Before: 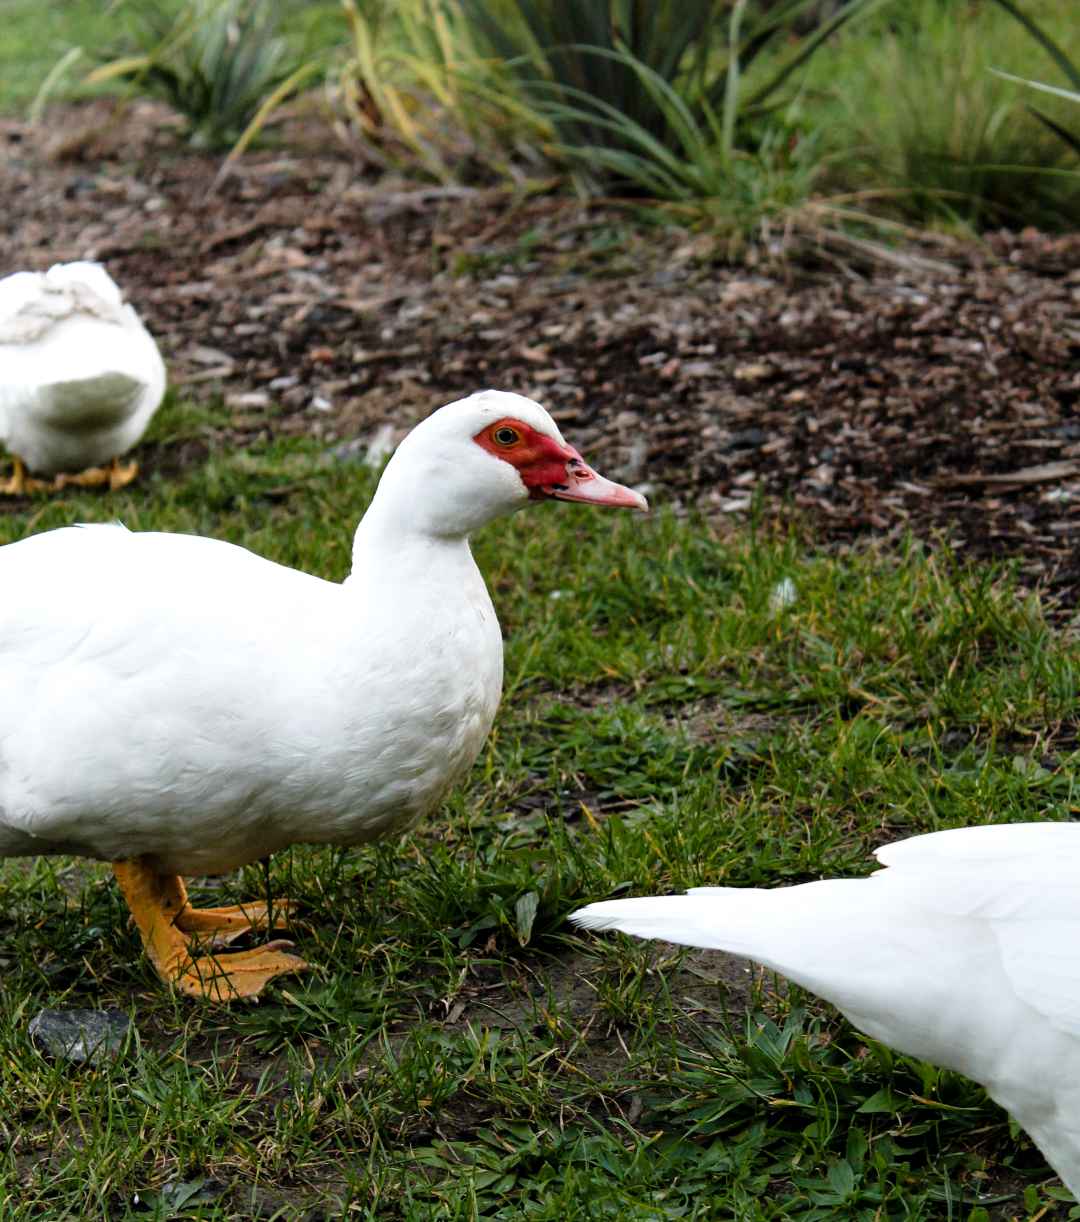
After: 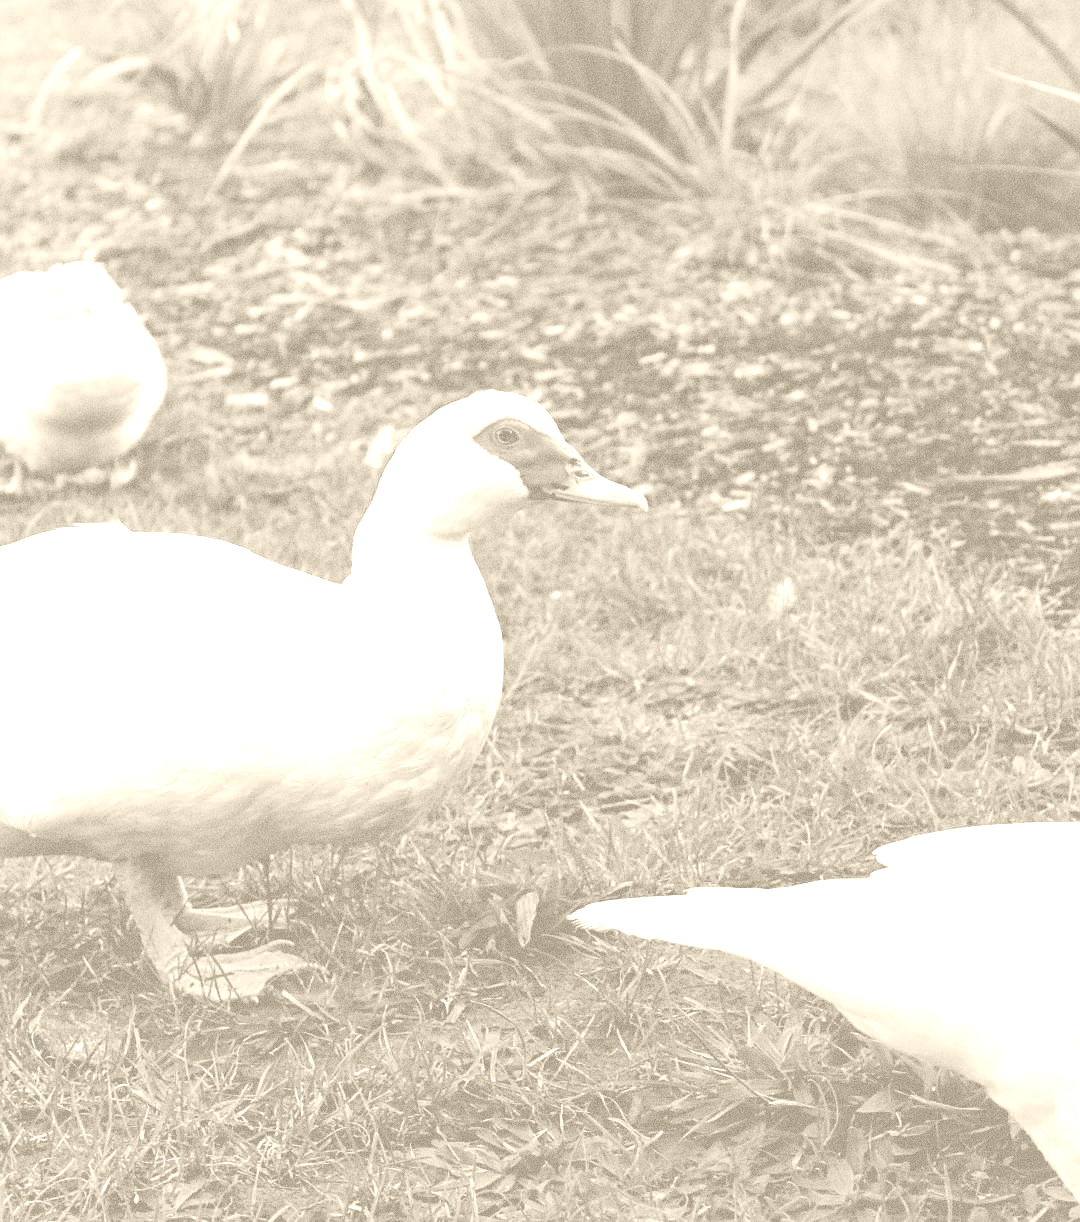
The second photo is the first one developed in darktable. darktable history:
colorize: hue 36°, saturation 71%, lightness 80.79%
tone equalizer: on, module defaults
sharpen: amount 0.2
grain: coarseness 11.82 ISO, strength 36.67%, mid-tones bias 74.17%
